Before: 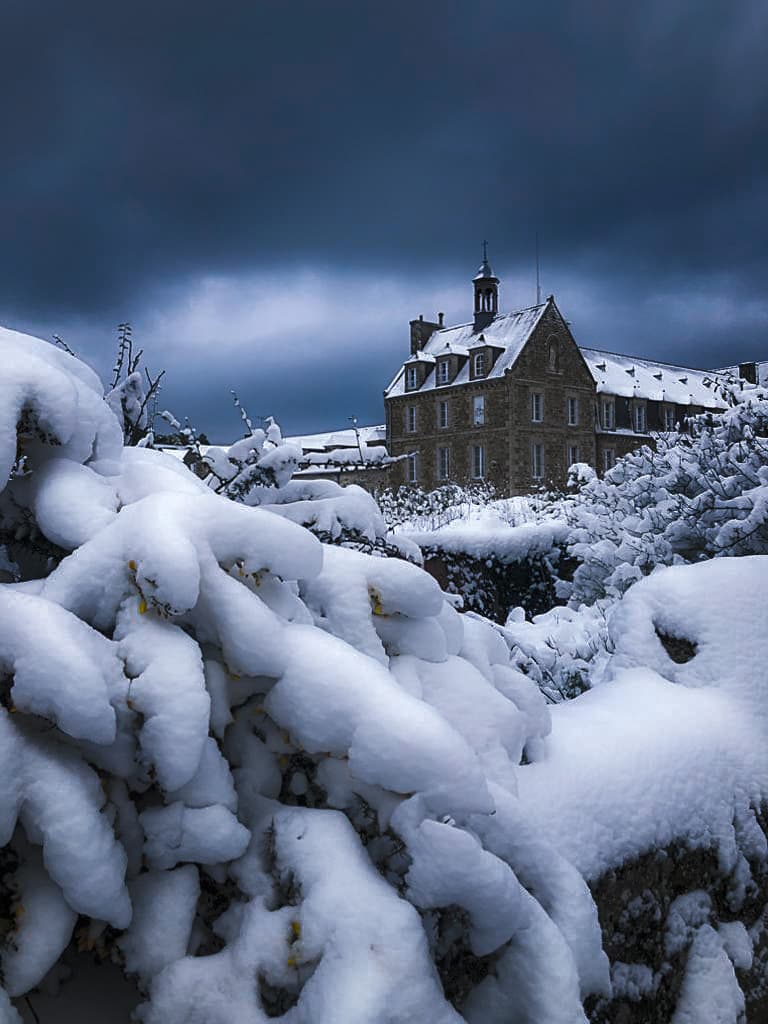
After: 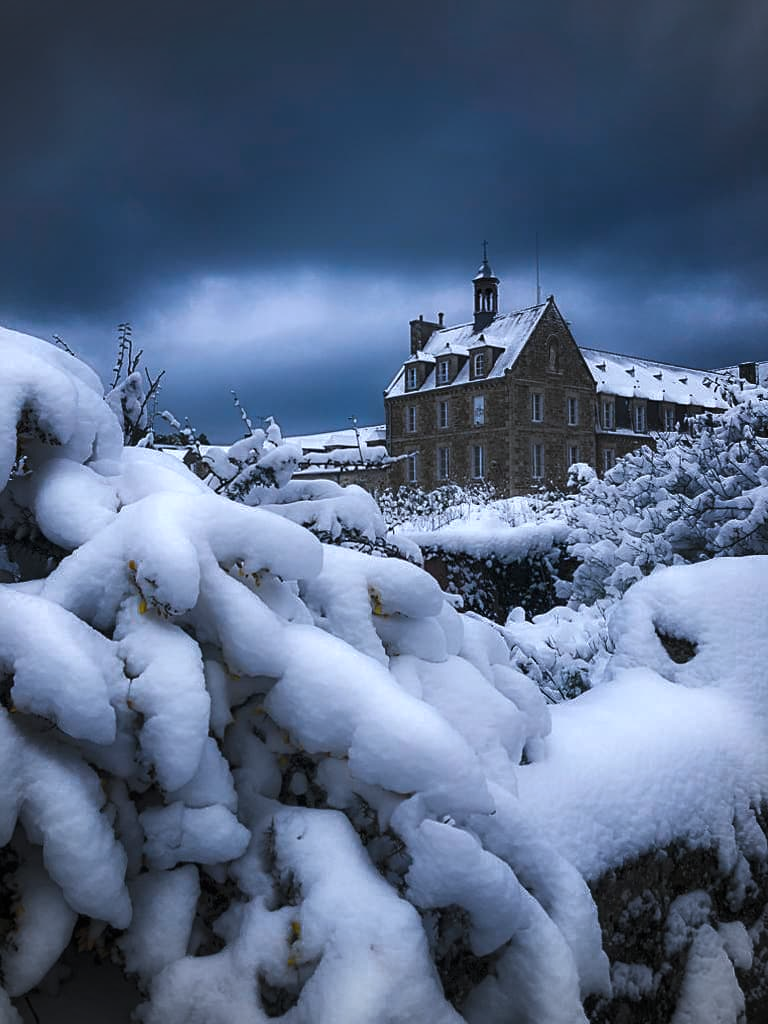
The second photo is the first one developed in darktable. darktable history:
vignetting: on, module defaults
color correction: highlights a* -0.627, highlights b* -9.35
